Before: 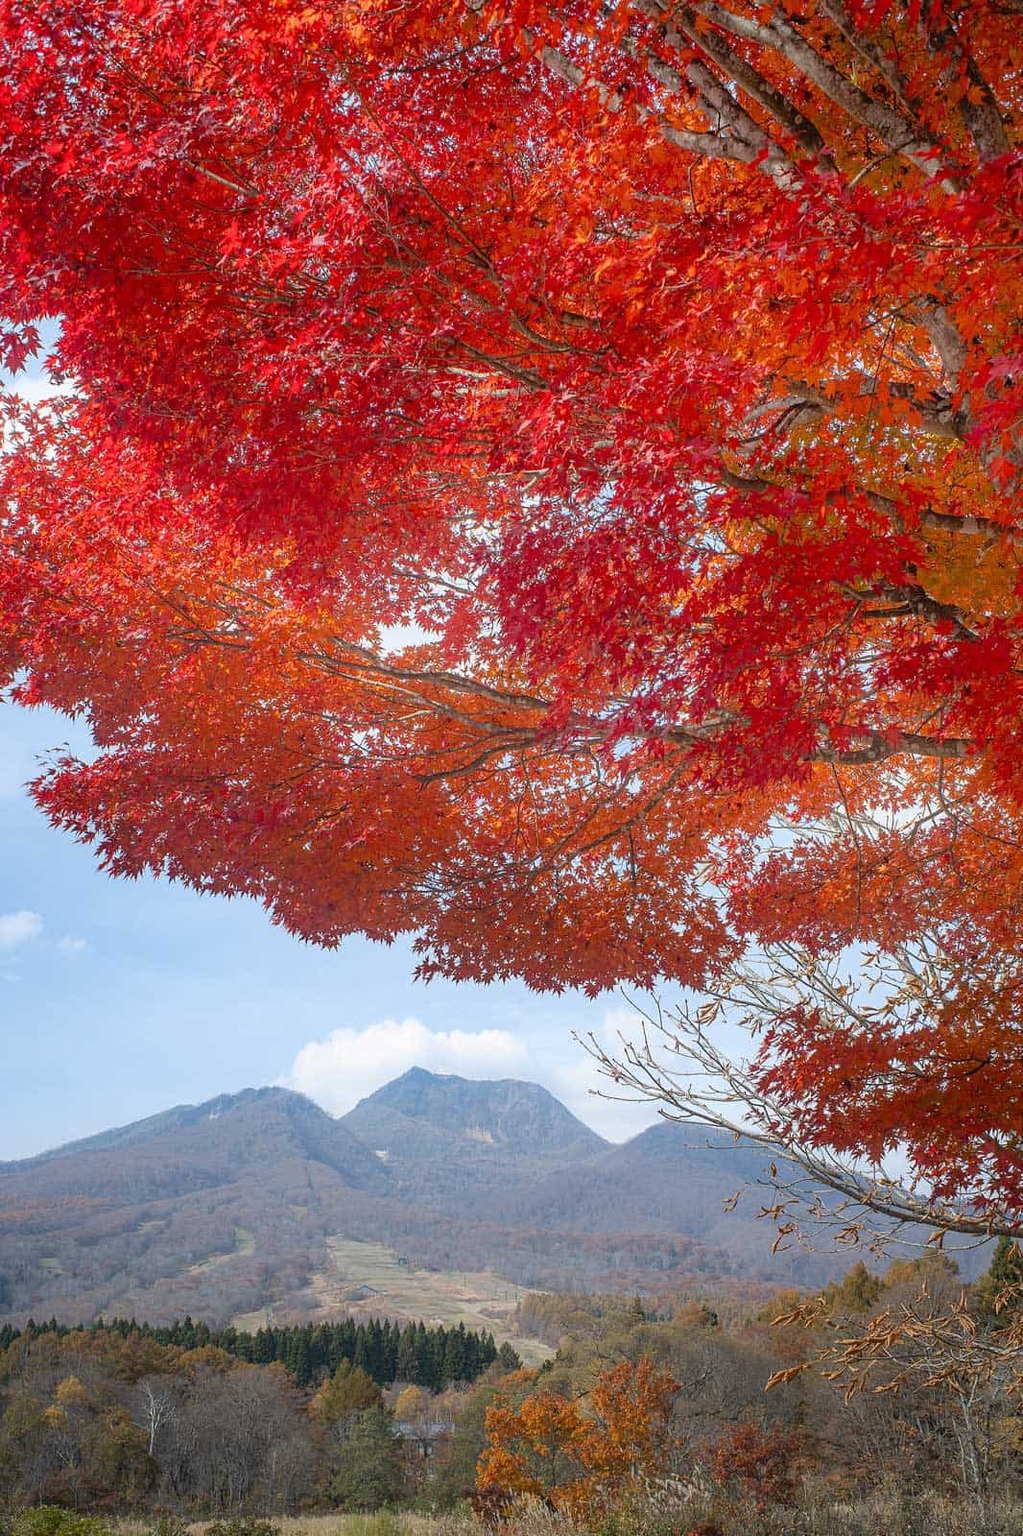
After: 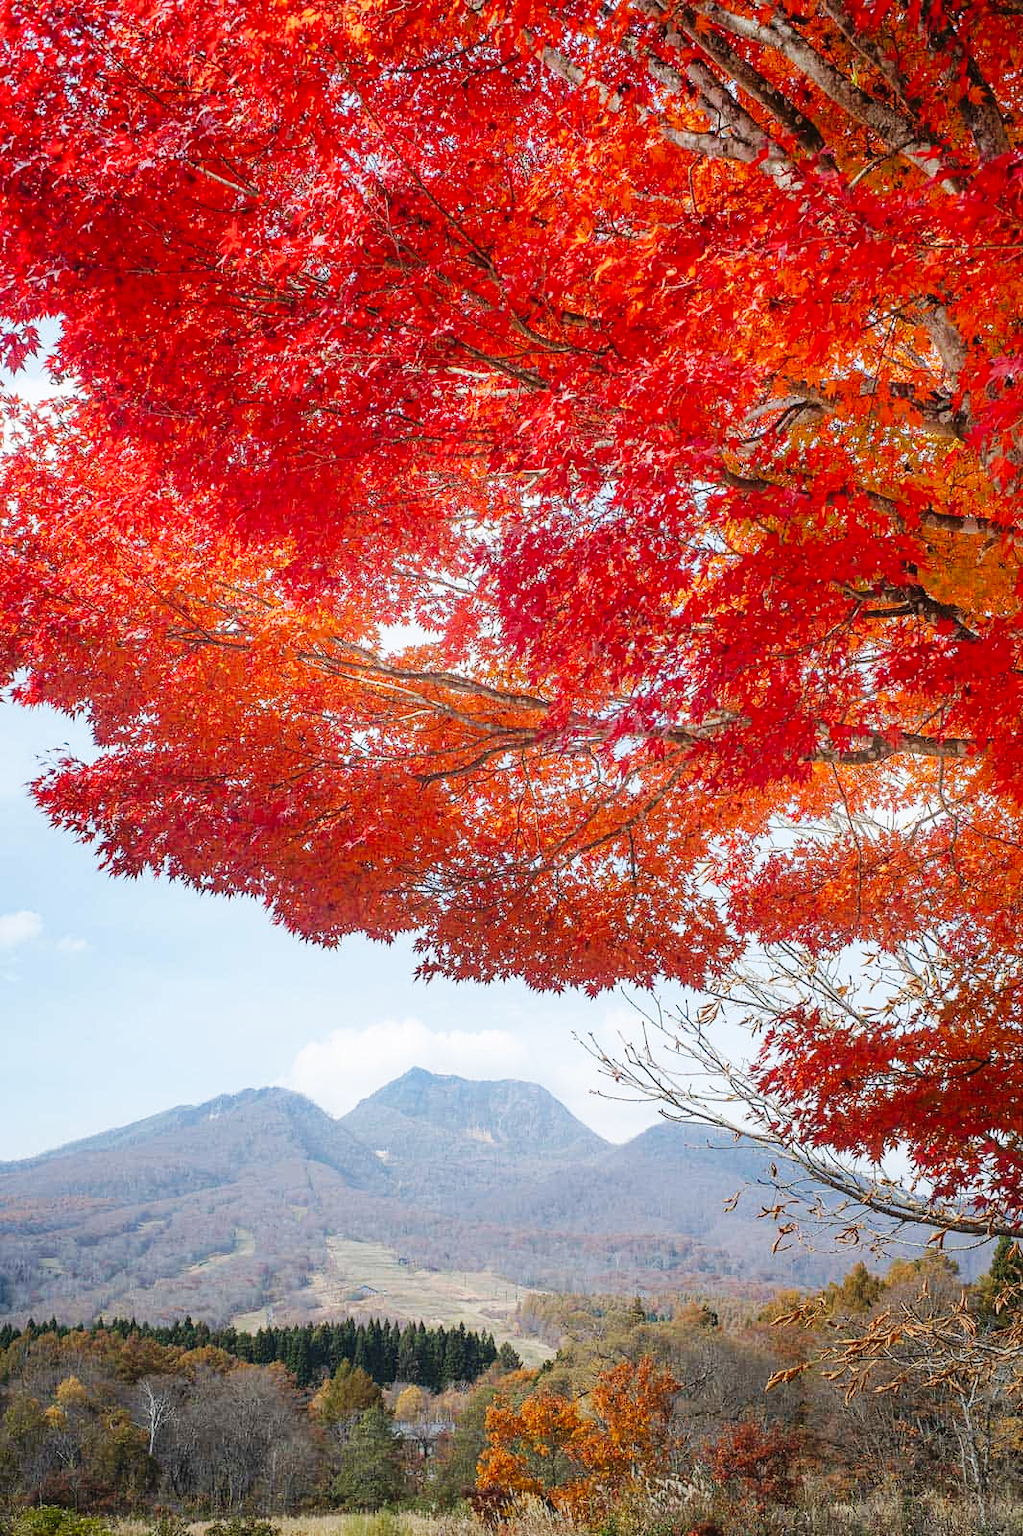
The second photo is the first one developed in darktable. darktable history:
contrast brightness saturation: saturation -0.05
base curve: curves: ch0 [(0, 0) (0.032, 0.025) (0.121, 0.166) (0.206, 0.329) (0.605, 0.79) (1, 1)], preserve colors none
